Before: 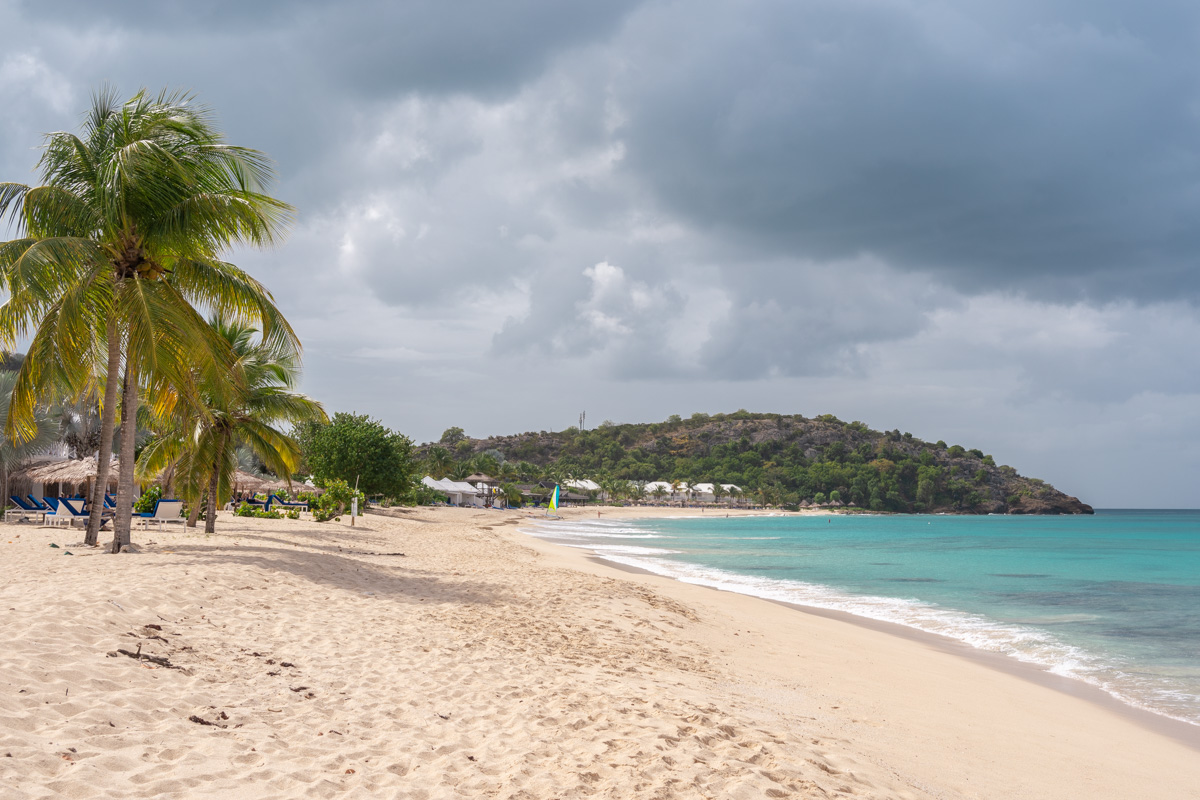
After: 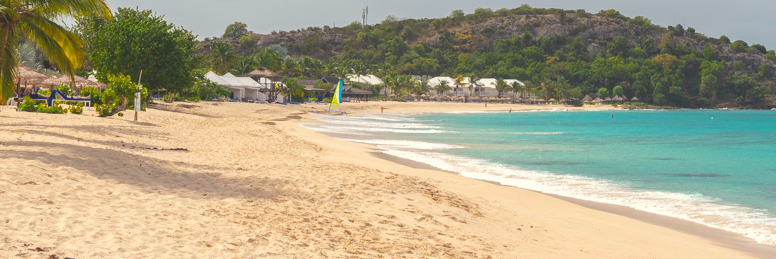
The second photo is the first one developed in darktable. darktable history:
exposure: black level correction -0.021, exposure -0.03 EV, compensate highlight preservation false
crop: left 18.099%, top 50.657%, right 17.159%, bottom 16.897%
color balance rgb: highlights gain › luminance 5.63%, highlights gain › chroma 2.517%, highlights gain › hue 87.81°, perceptual saturation grading › global saturation 29.75%, global vibrance 20%
